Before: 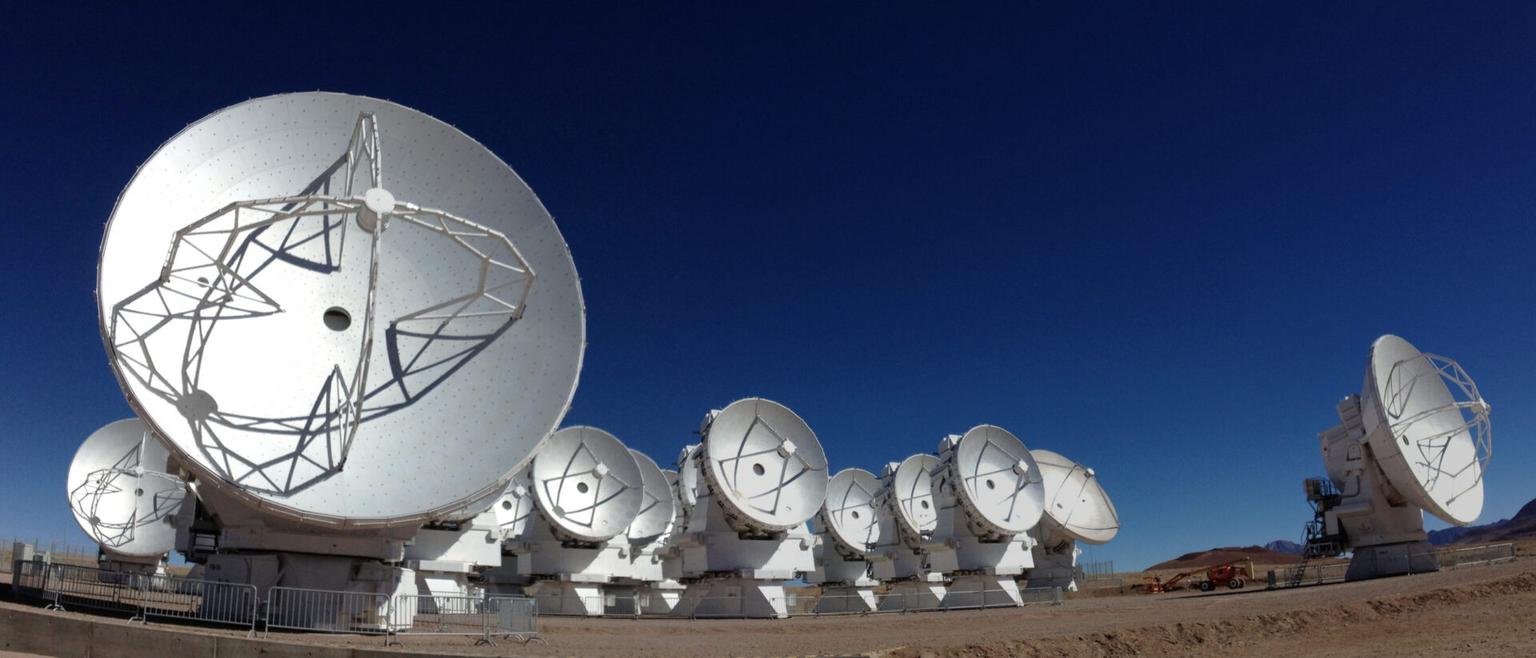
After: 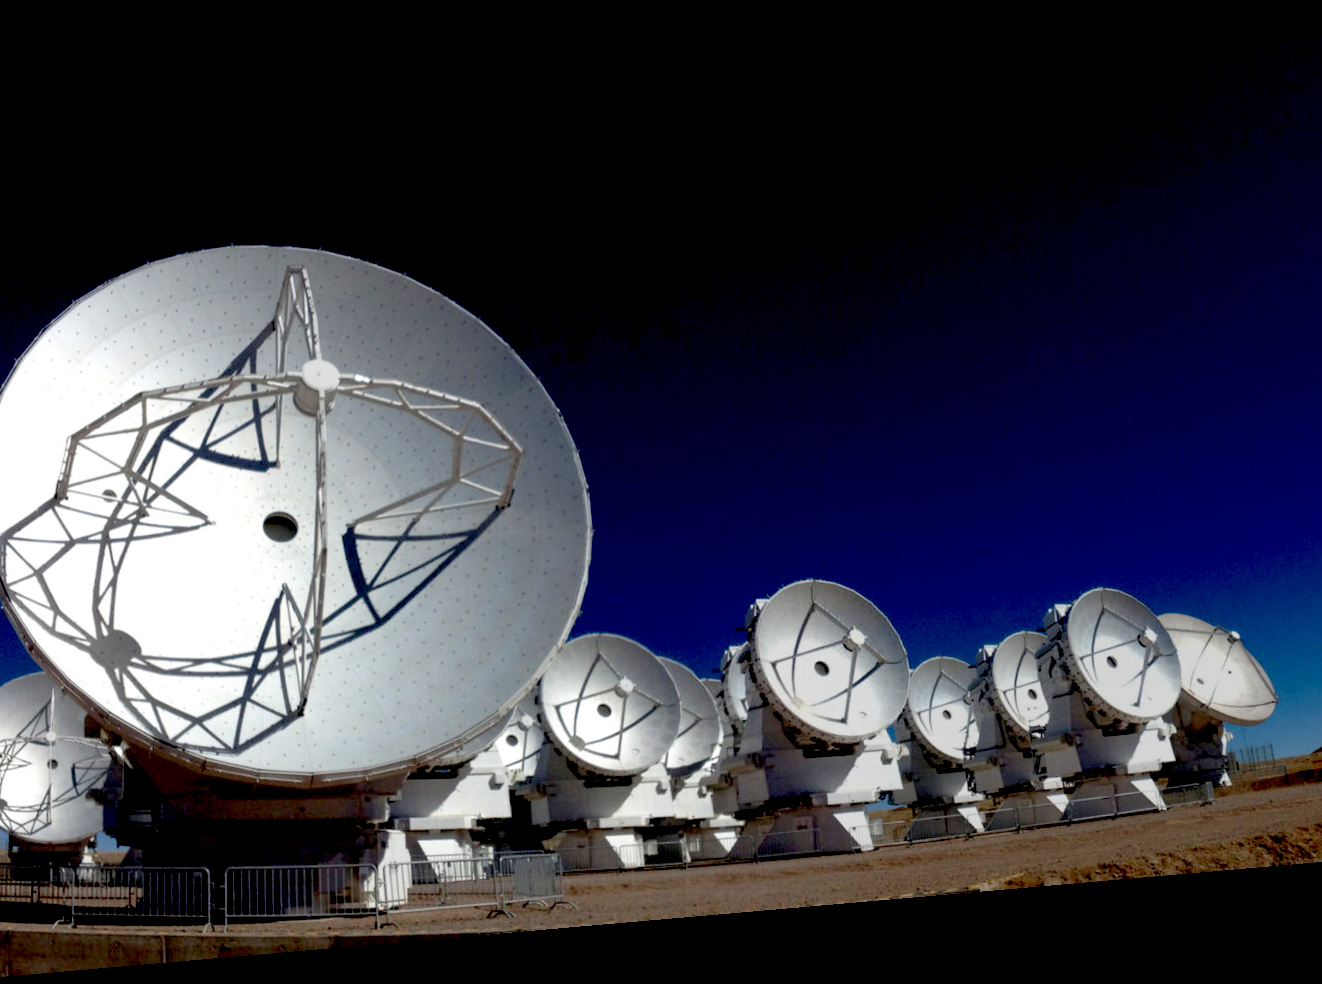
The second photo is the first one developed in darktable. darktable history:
crop and rotate: left 8.786%, right 24.548%
rotate and perspective: rotation -4.98°, automatic cropping off
exposure: black level correction 0.047, exposure 0.013 EV, compensate highlight preservation false
